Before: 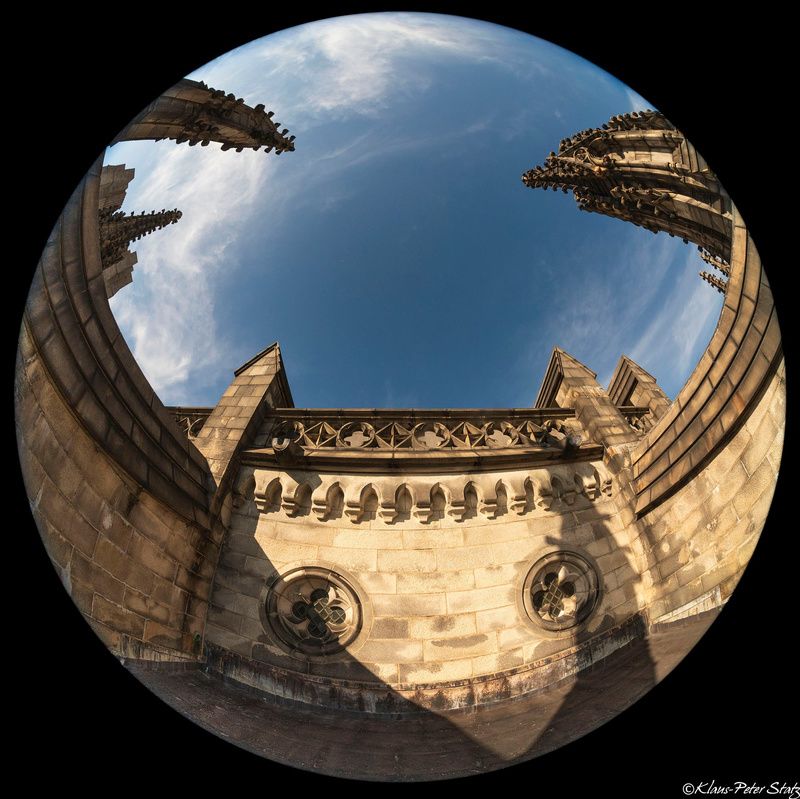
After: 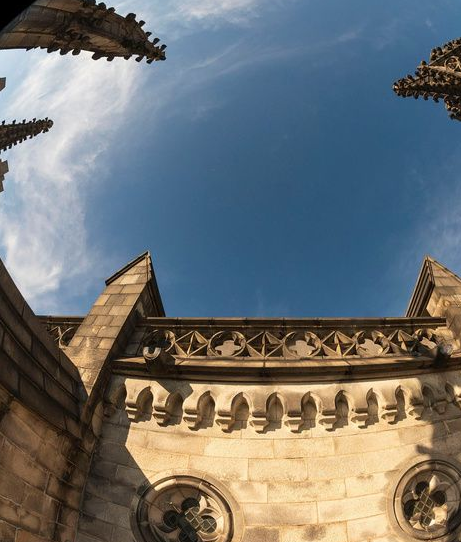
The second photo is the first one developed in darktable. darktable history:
crop: left 16.233%, top 11.423%, right 26.063%, bottom 20.677%
